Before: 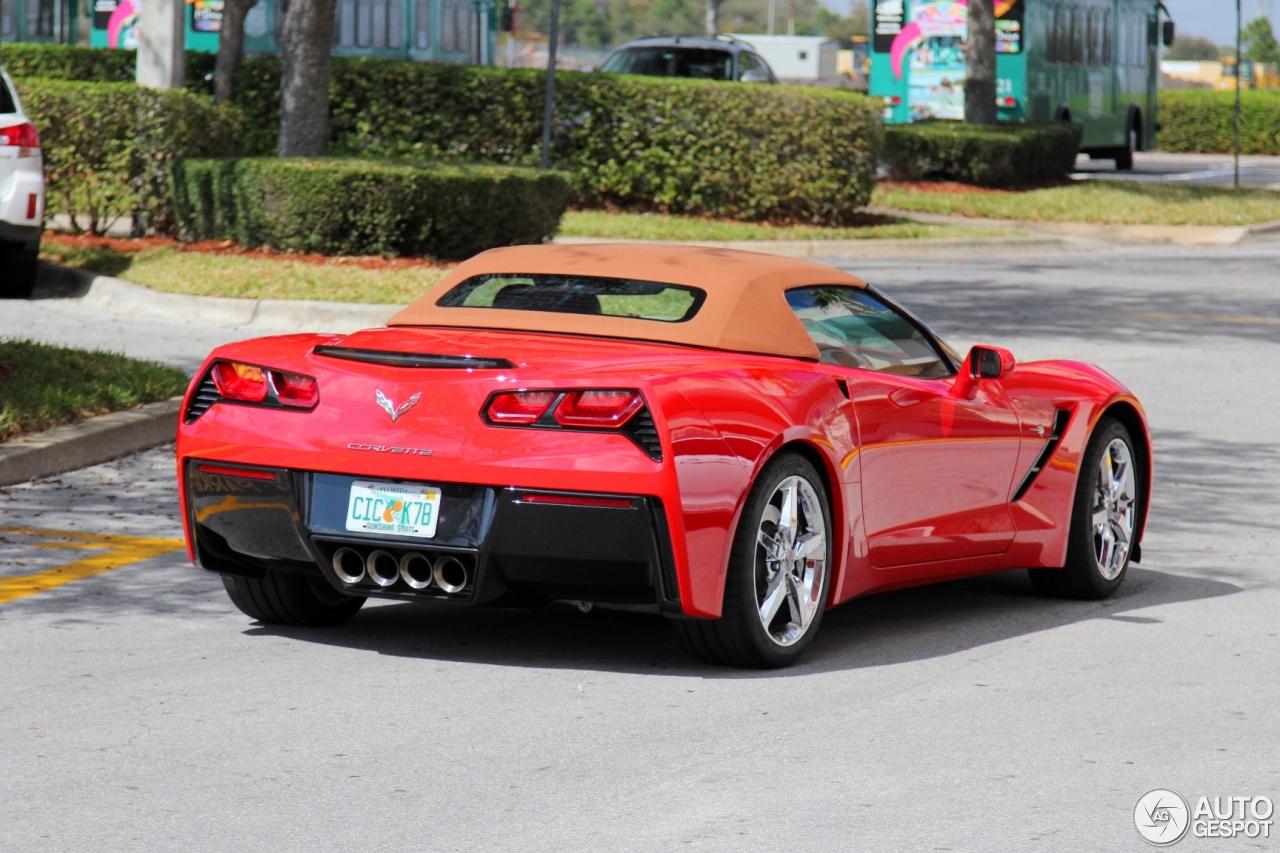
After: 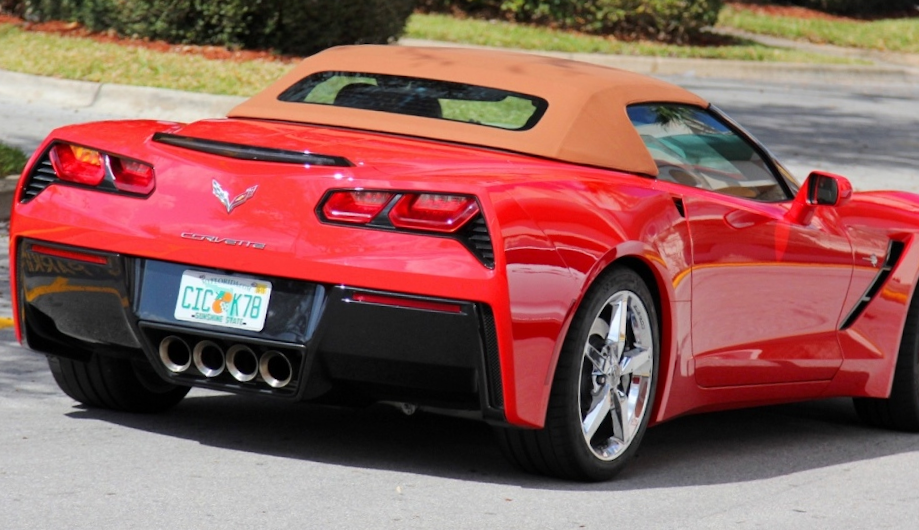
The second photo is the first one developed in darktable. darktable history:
crop and rotate: angle -3.39°, left 9.794%, top 20.438%, right 12.147%, bottom 11.961%
